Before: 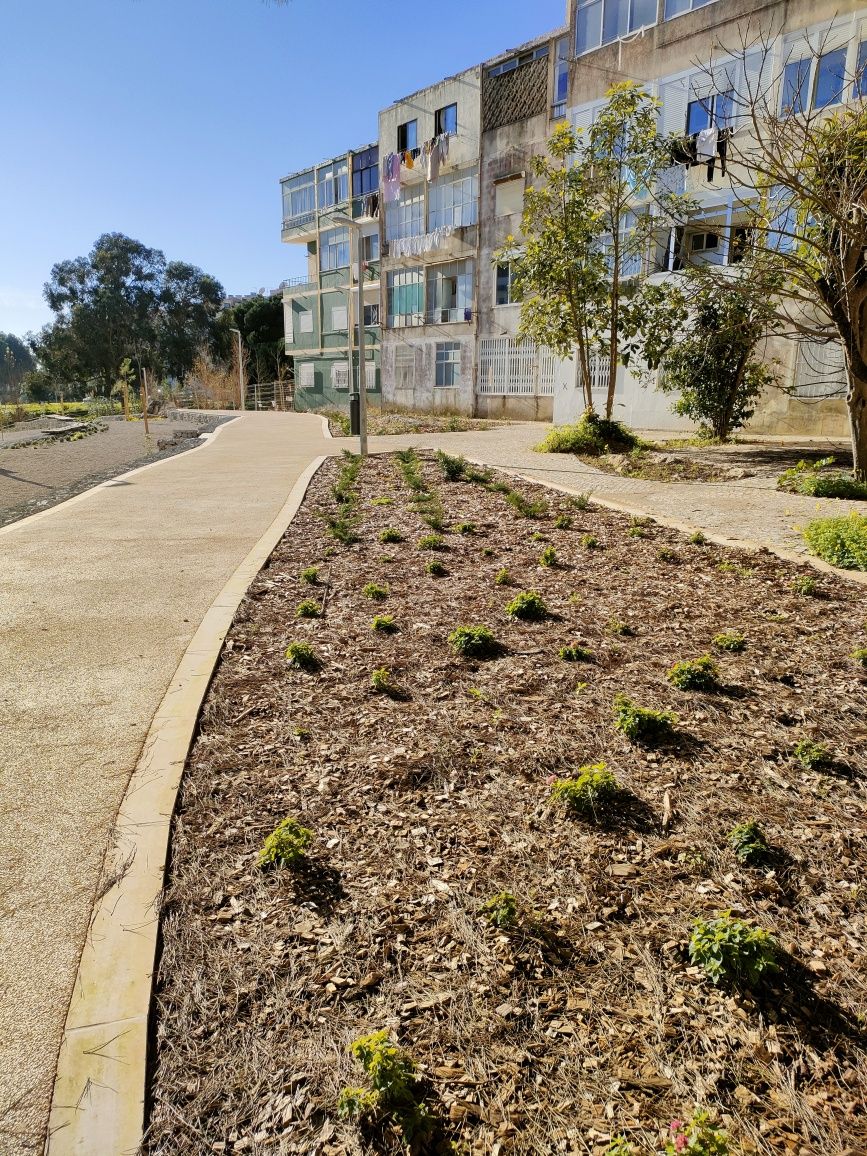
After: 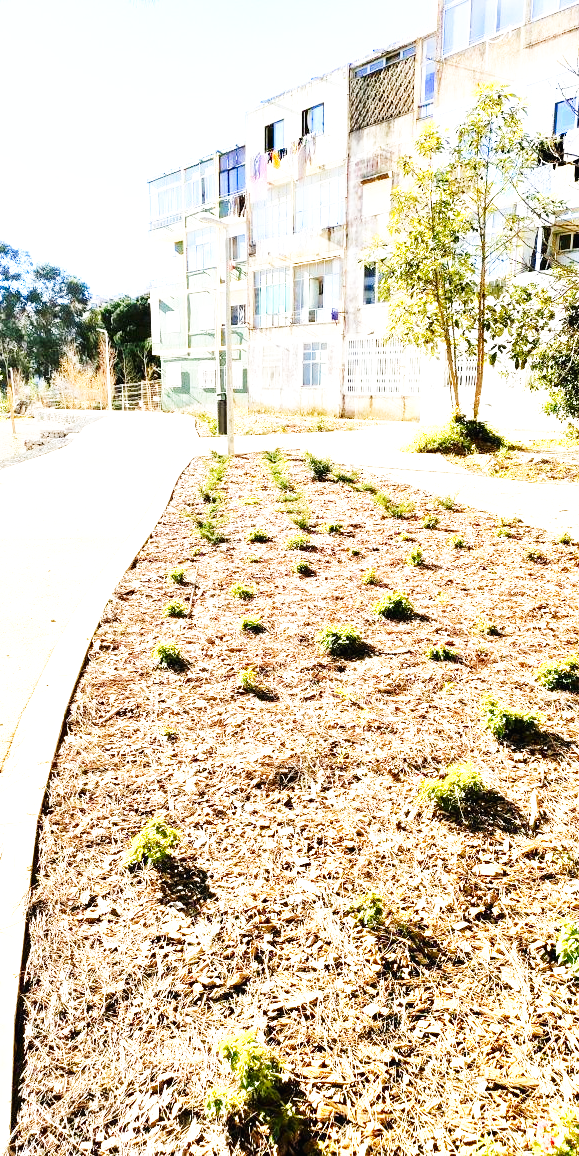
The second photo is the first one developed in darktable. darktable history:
exposure: black level correction 0, exposure 1.373 EV, compensate exposure bias true, compensate highlight preservation false
crop: left 15.394%, right 17.777%
contrast brightness saturation: contrast 0.081, saturation 0.02
base curve: curves: ch0 [(0, 0.003) (0.001, 0.002) (0.006, 0.004) (0.02, 0.022) (0.048, 0.086) (0.094, 0.234) (0.162, 0.431) (0.258, 0.629) (0.385, 0.8) (0.548, 0.918) (0.751, 0.988) (1, 1)], preserve colors none
